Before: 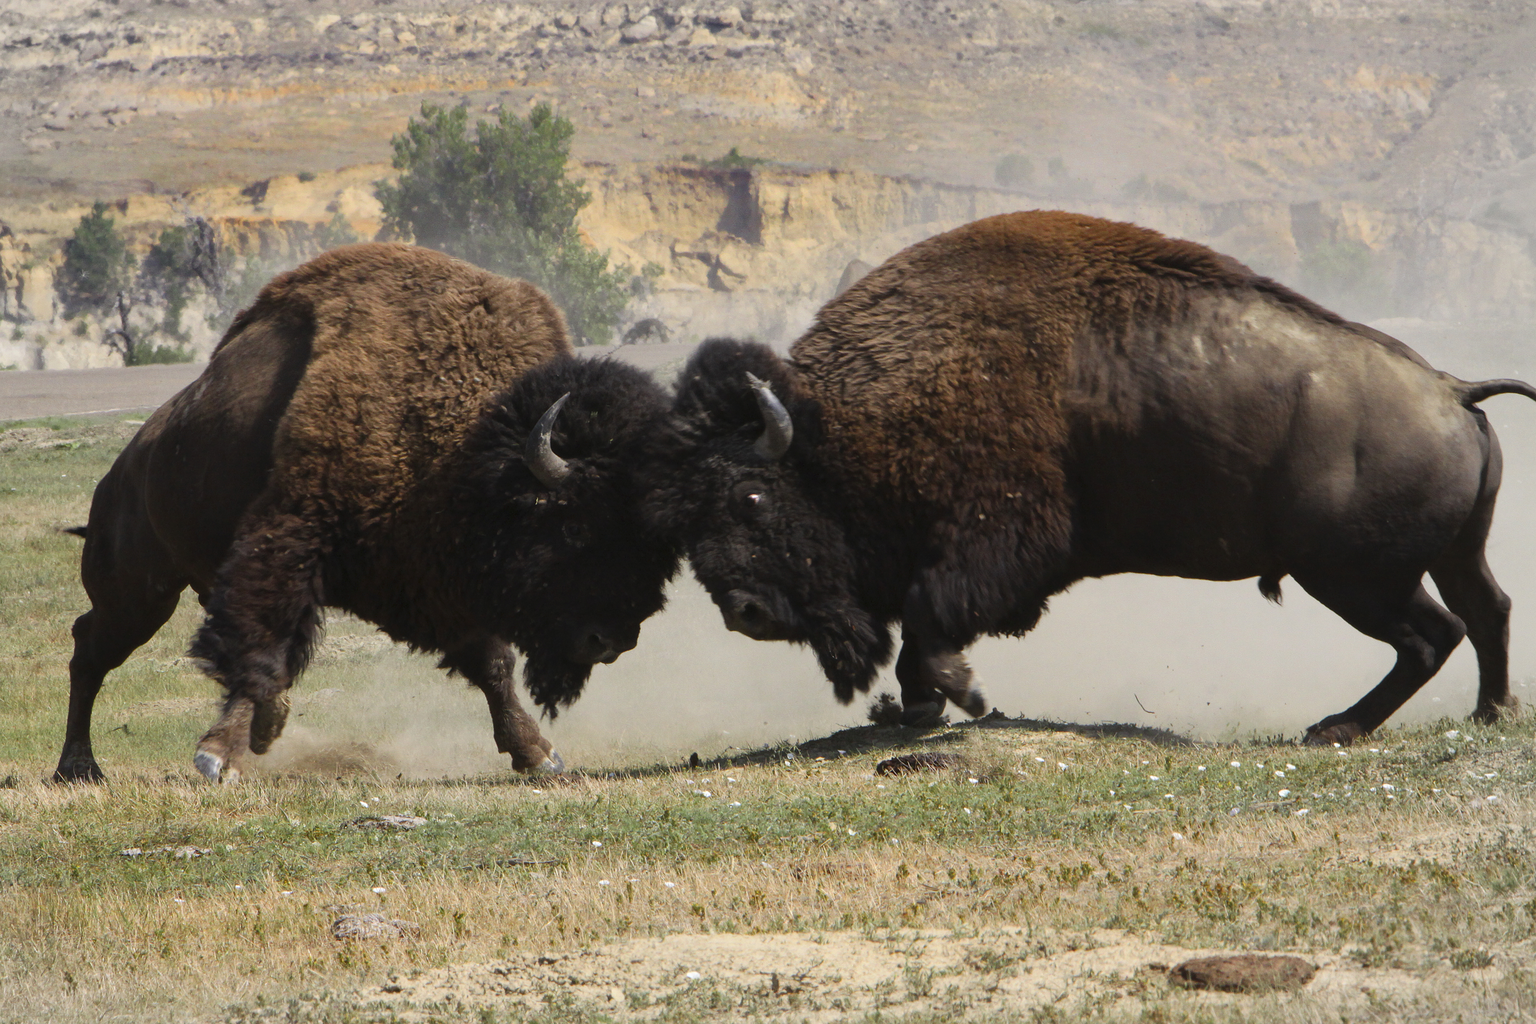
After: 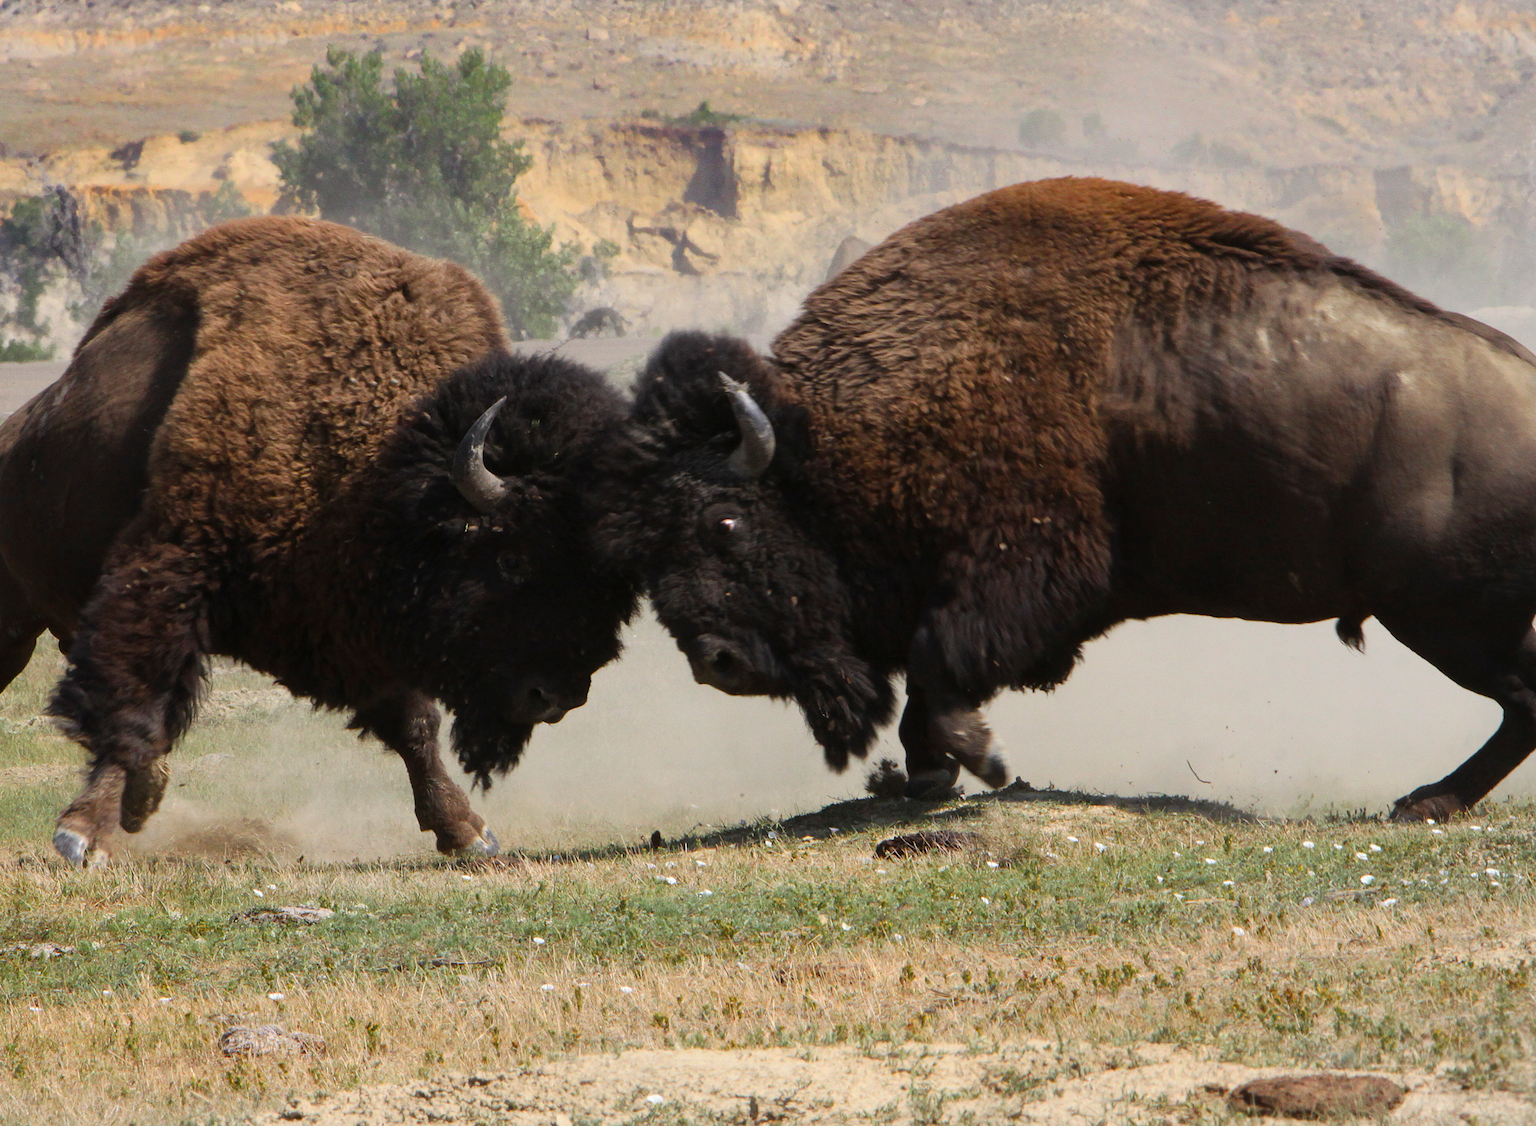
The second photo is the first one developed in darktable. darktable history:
crop: left 9.77%, top 6.25%, right 7.245%, bottom 2.422%
